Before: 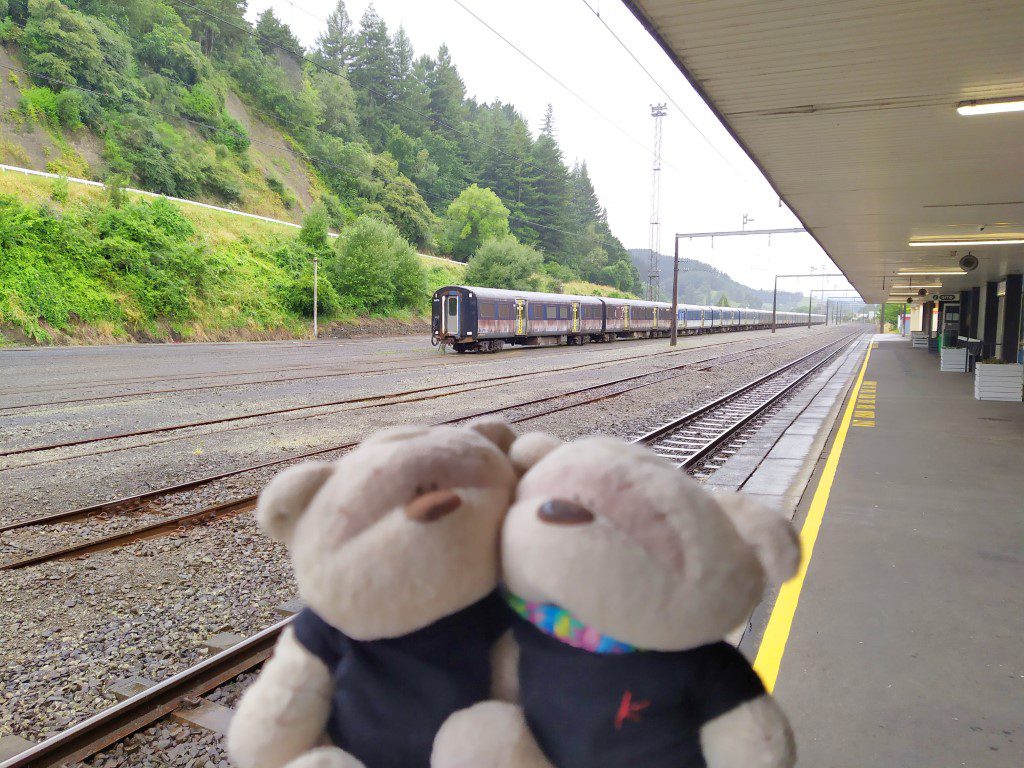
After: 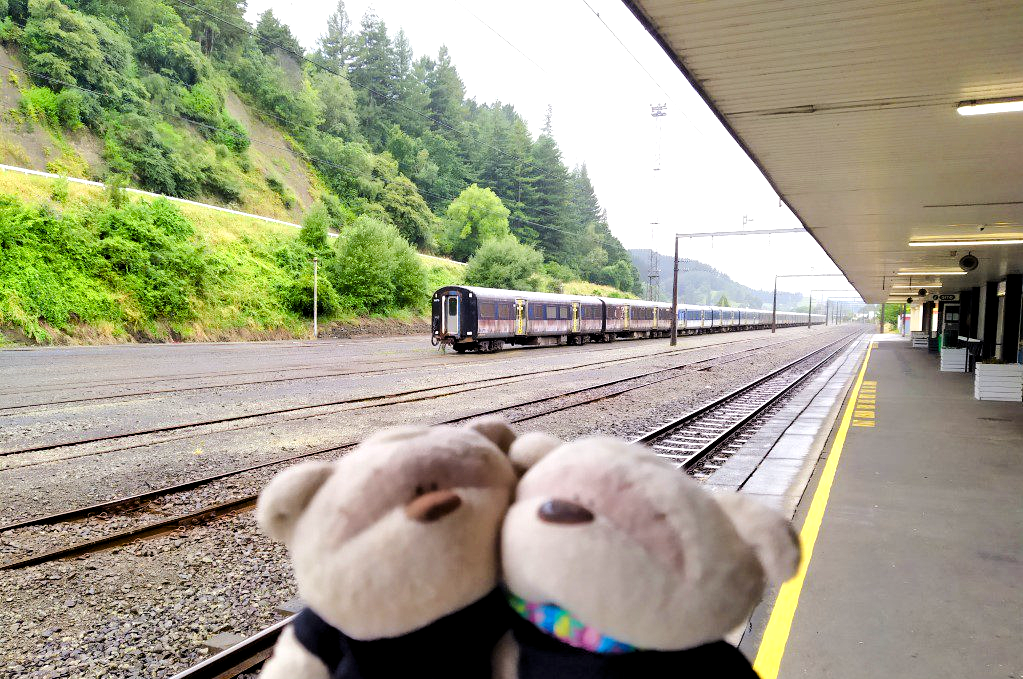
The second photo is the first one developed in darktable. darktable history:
tone curve: curves: ch0 [(0.029, 0) (0.134, 0.063) (0.249, 0.198) (0.378, 0.365) (0.499, 0.529) (1, 1)], color space Lab, linked channels, preserve colors none
exposure: black level correction 0.012, compensate highlight preservation false
color balance rgb: shadows lift › luminance -20%, power › hue 72.24°, highlights gain › luminance 15%, global offset › hue 171.6°, perceptual saturation grading › highlights -15%, perceptual saturation grading › shadows 25%, global vibrance 30%, contrast 10%
crop and rotate: top 0%, bottom 11.49%
contrast equalizer: y [[0.5 ×6], [0.5 ×6], [0.5 ×6], [0 ×6], [0, 0, 0, 0.581, 0.011, 0]]
